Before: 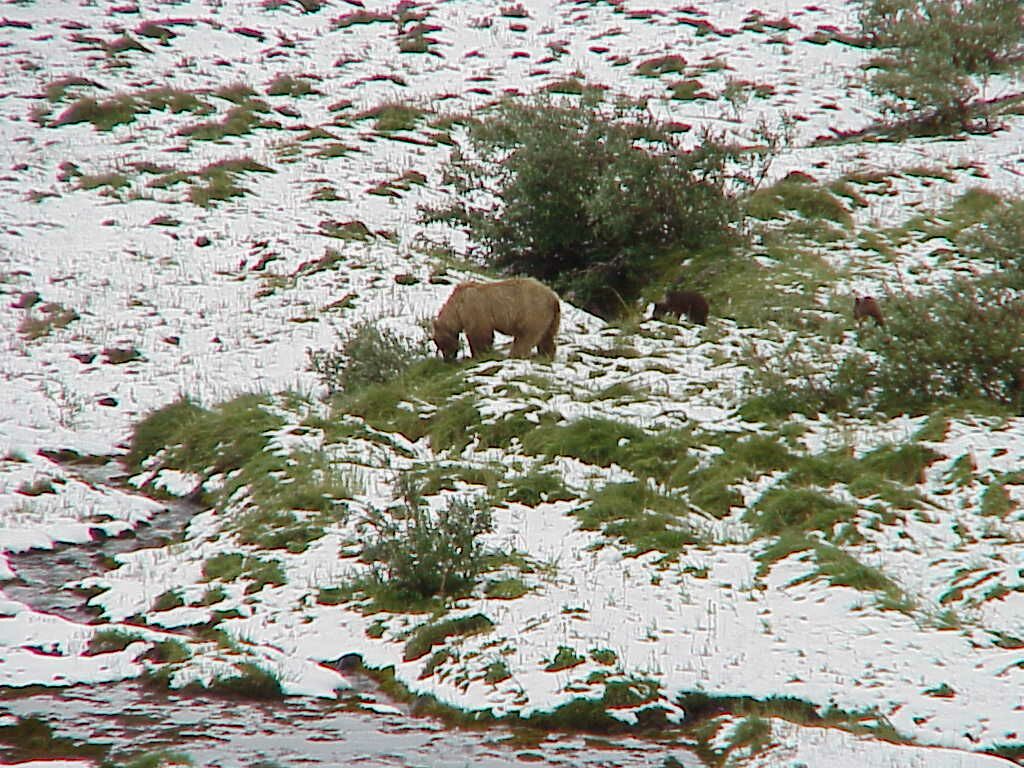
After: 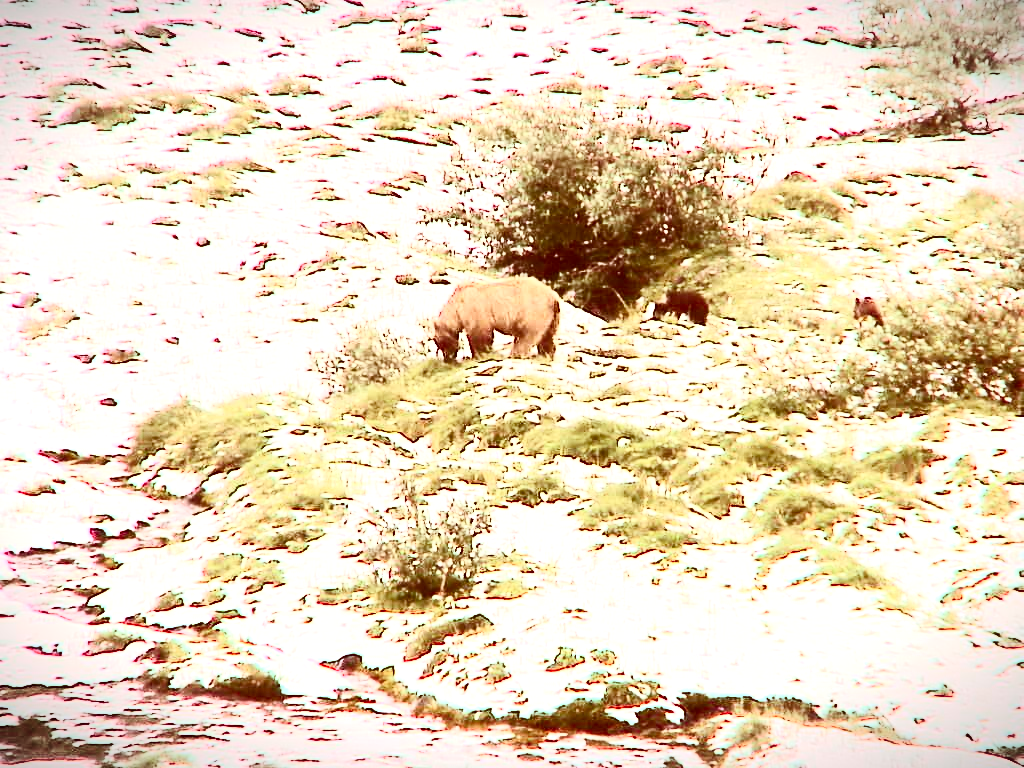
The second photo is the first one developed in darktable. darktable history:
exposure: black level correction 0, exposure 1.466 EV, compensate exposure bias true, compensate highlight preservation false
color correction: highlights a* 9.29, highlights b* 8.48, shadows a* 39.23, shadows b* 39.9, saturation 0.808
vignetting: fall-off start 100.9%, width/height ratio 1.325, unbound false
contrast brightness saturation: contrast 0.63, brightness 0.321, saturation 0.148
